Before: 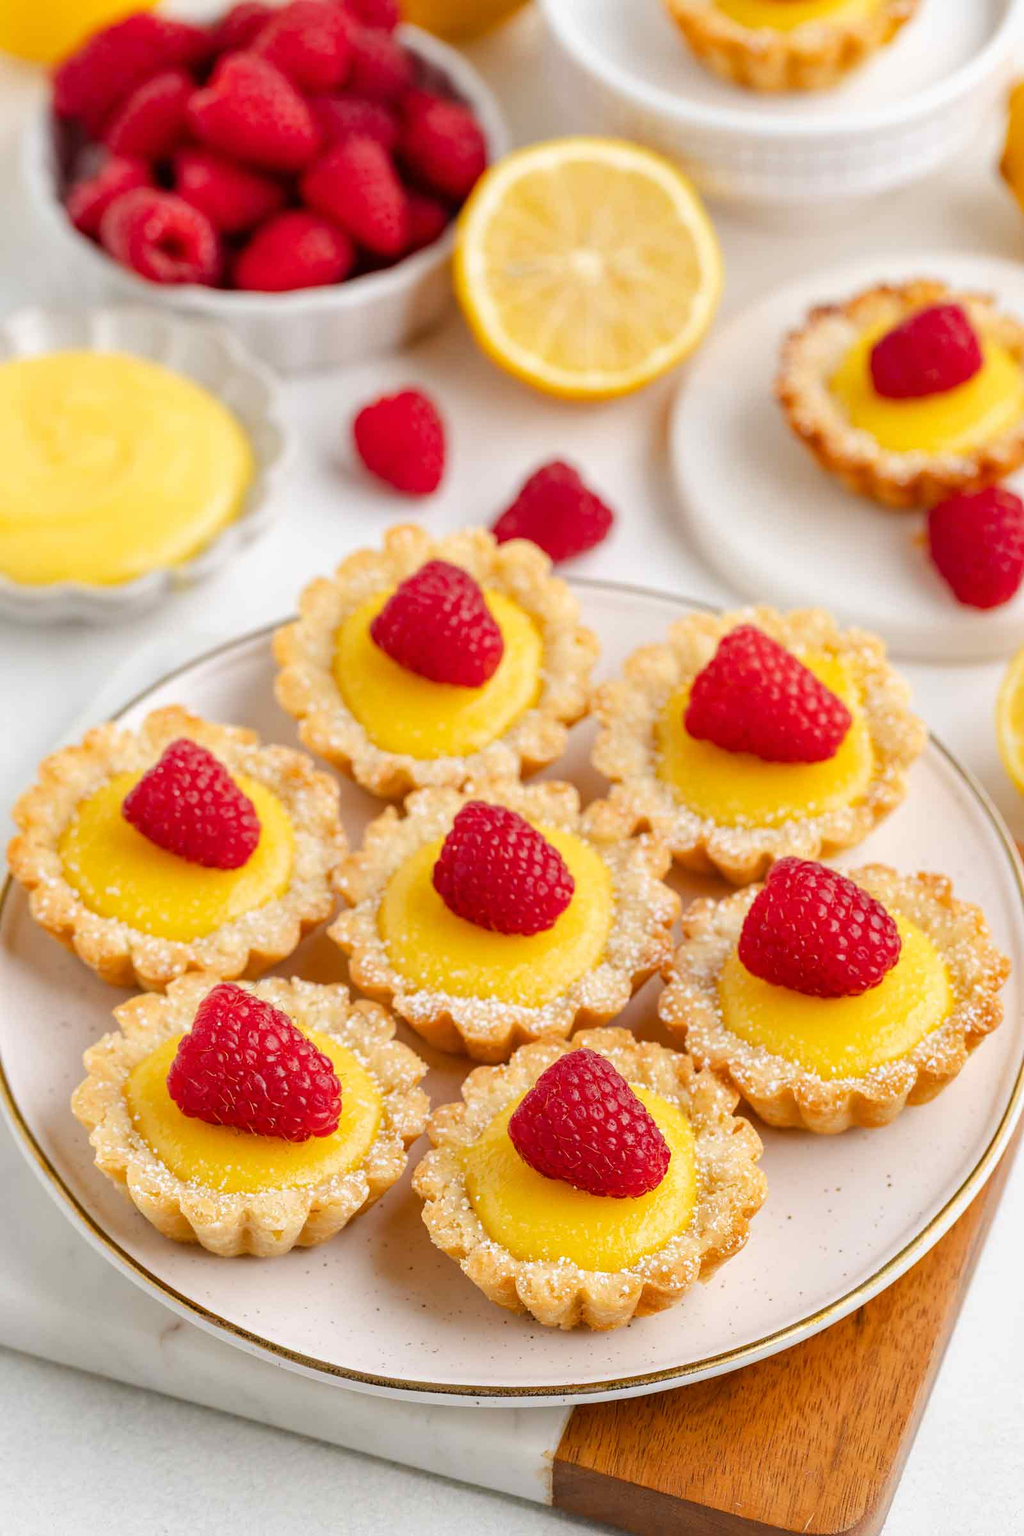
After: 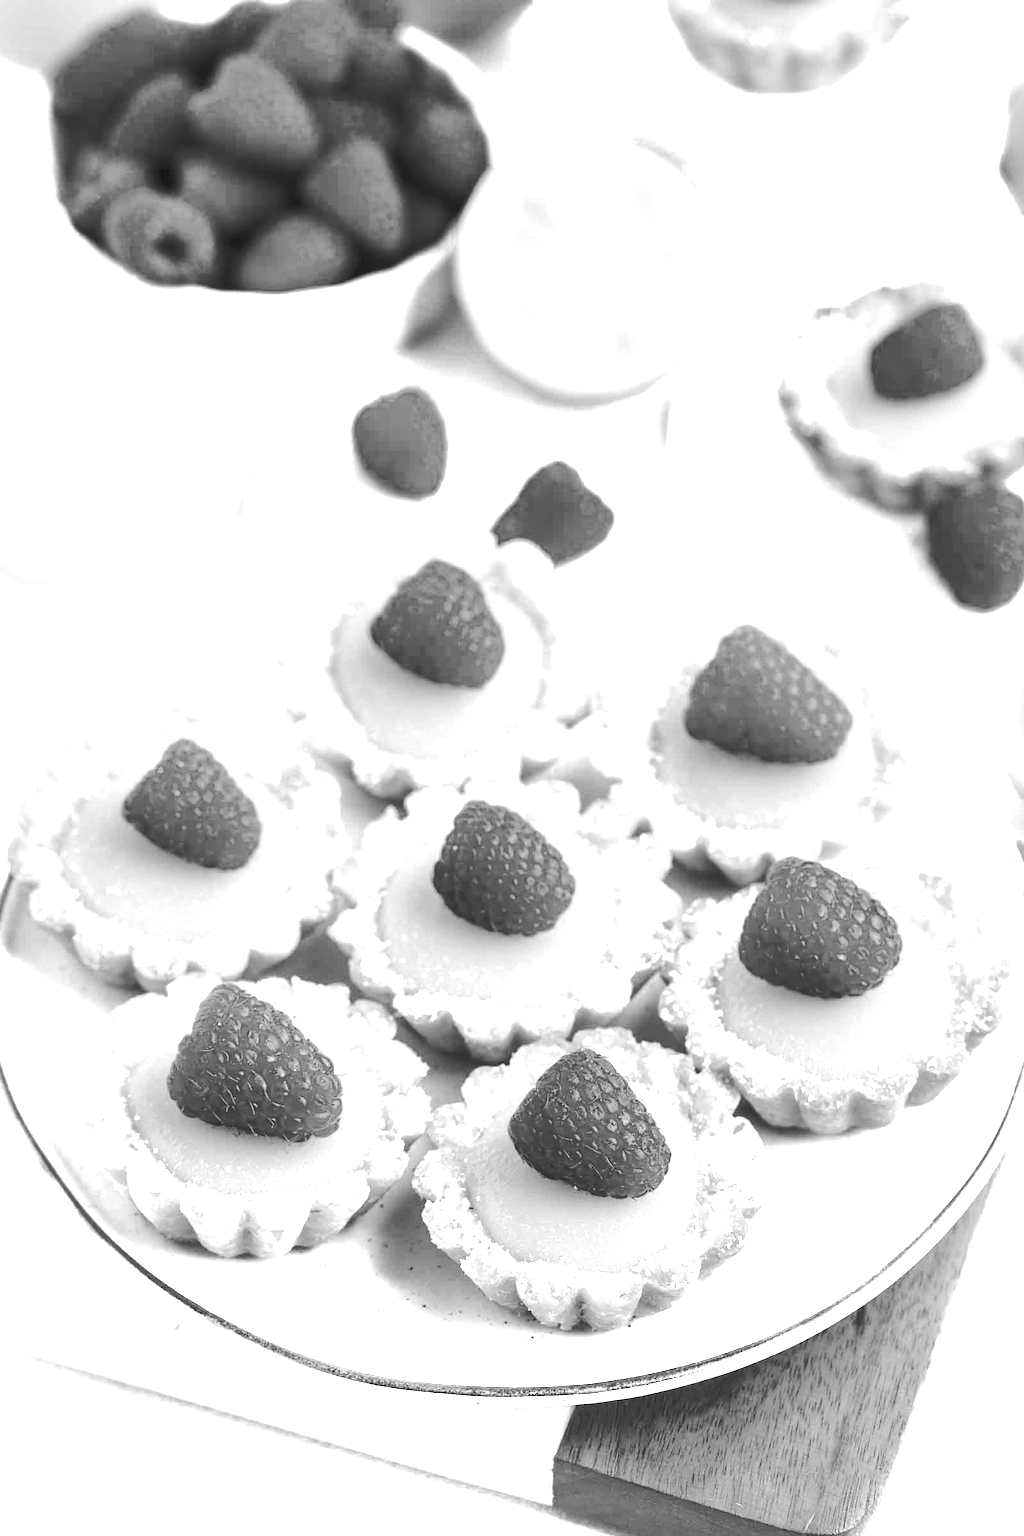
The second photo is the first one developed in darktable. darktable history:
tone equalizer: on, module defaults
monochrome: a -11.7, b 1.62, size 0.5, highlights 0.38
exposure: black level correction 0, exposure 2.327 EV, compensate exposure bias true, compensate highlight preservation false
white balance: red 1.009, blue 1.027
